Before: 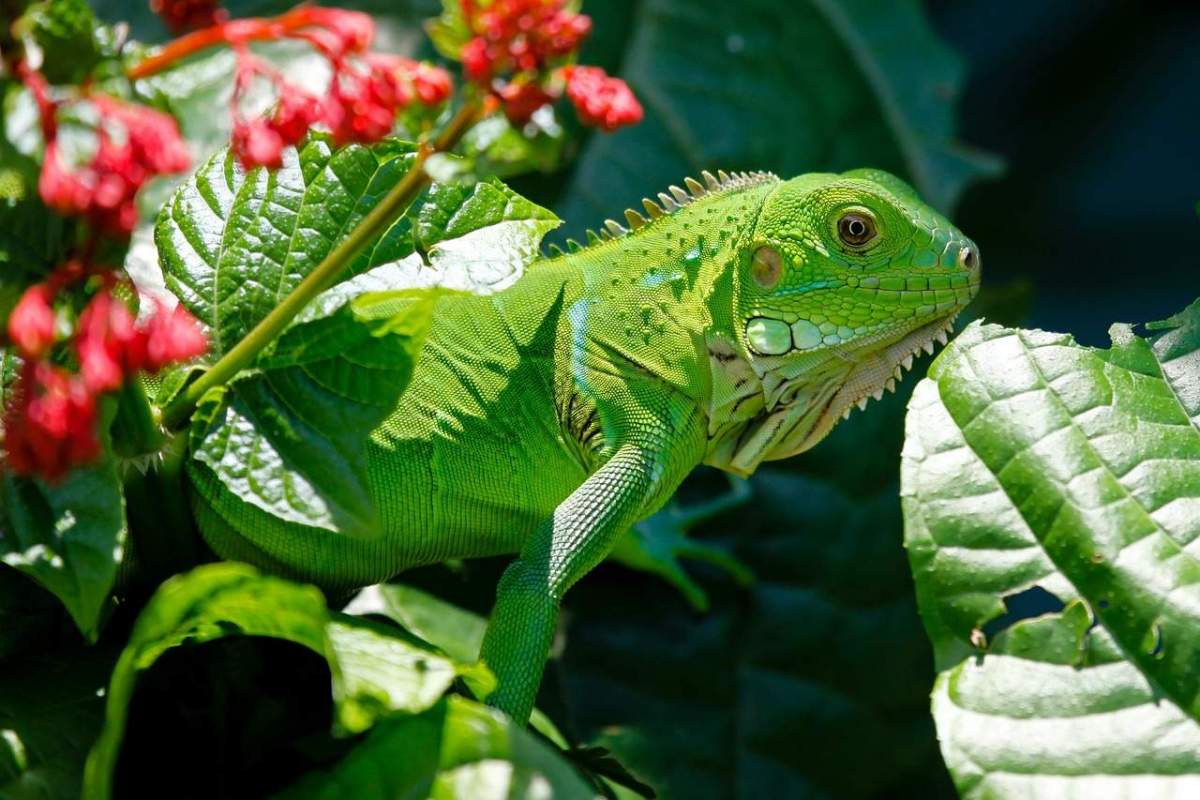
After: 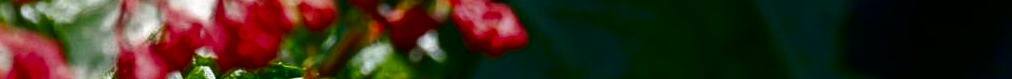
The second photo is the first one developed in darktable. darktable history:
contrast brightness saturation: brightness -0.52
crop and rotate: left 9.644%, top 9.491%, right 6.021%, bottom 80.509%
